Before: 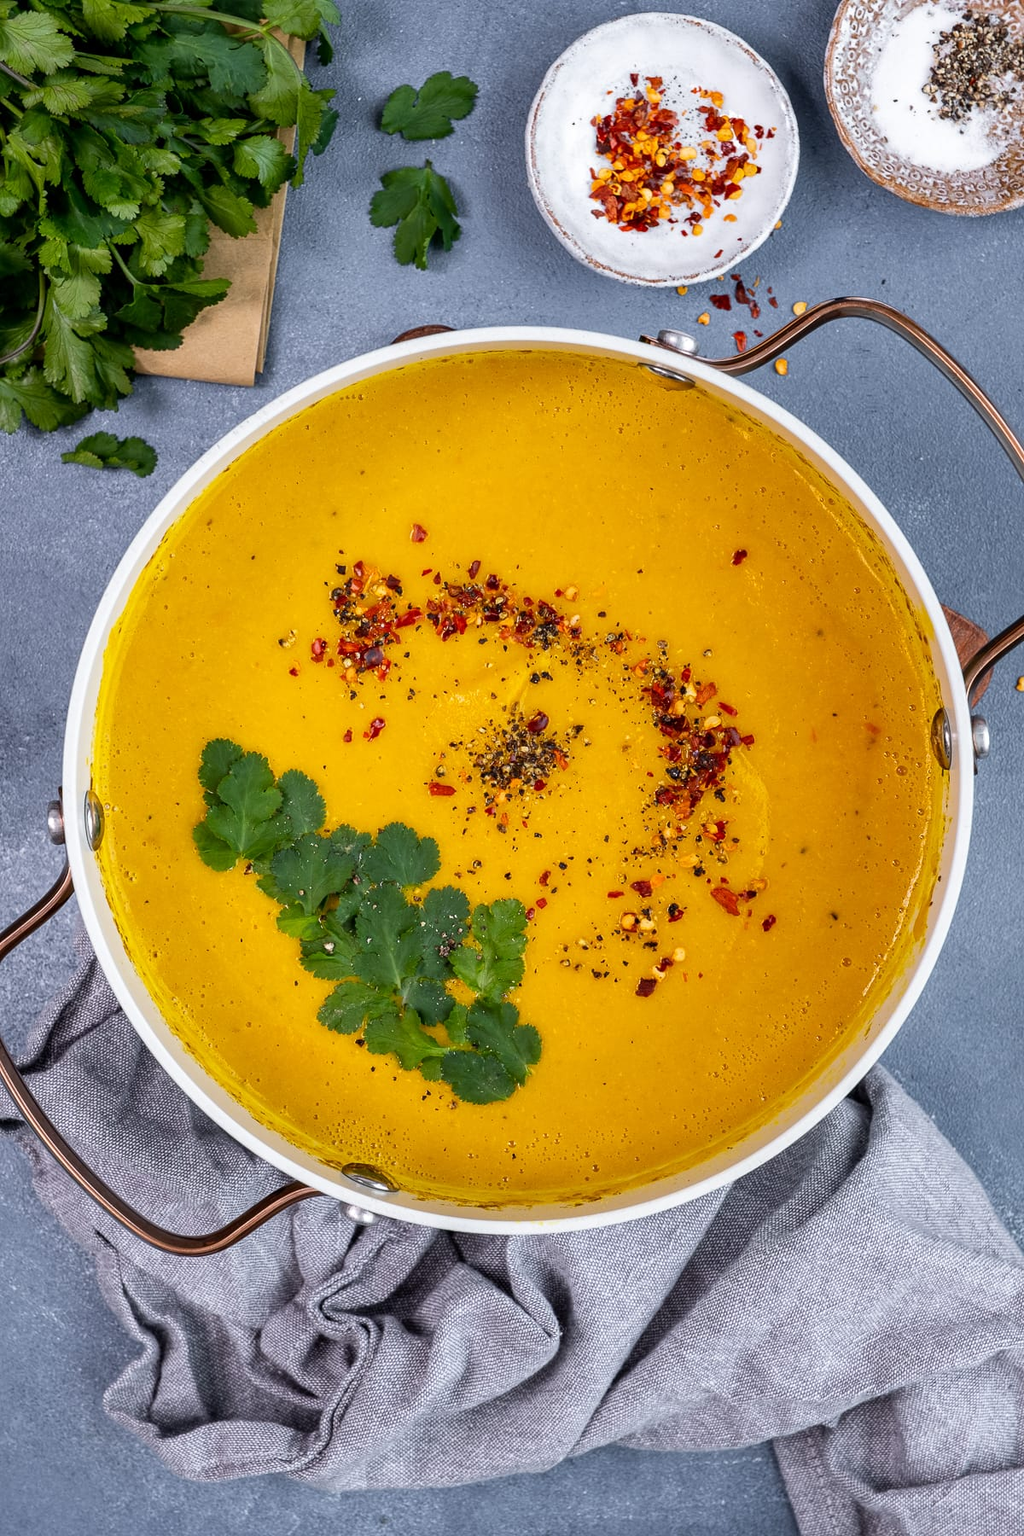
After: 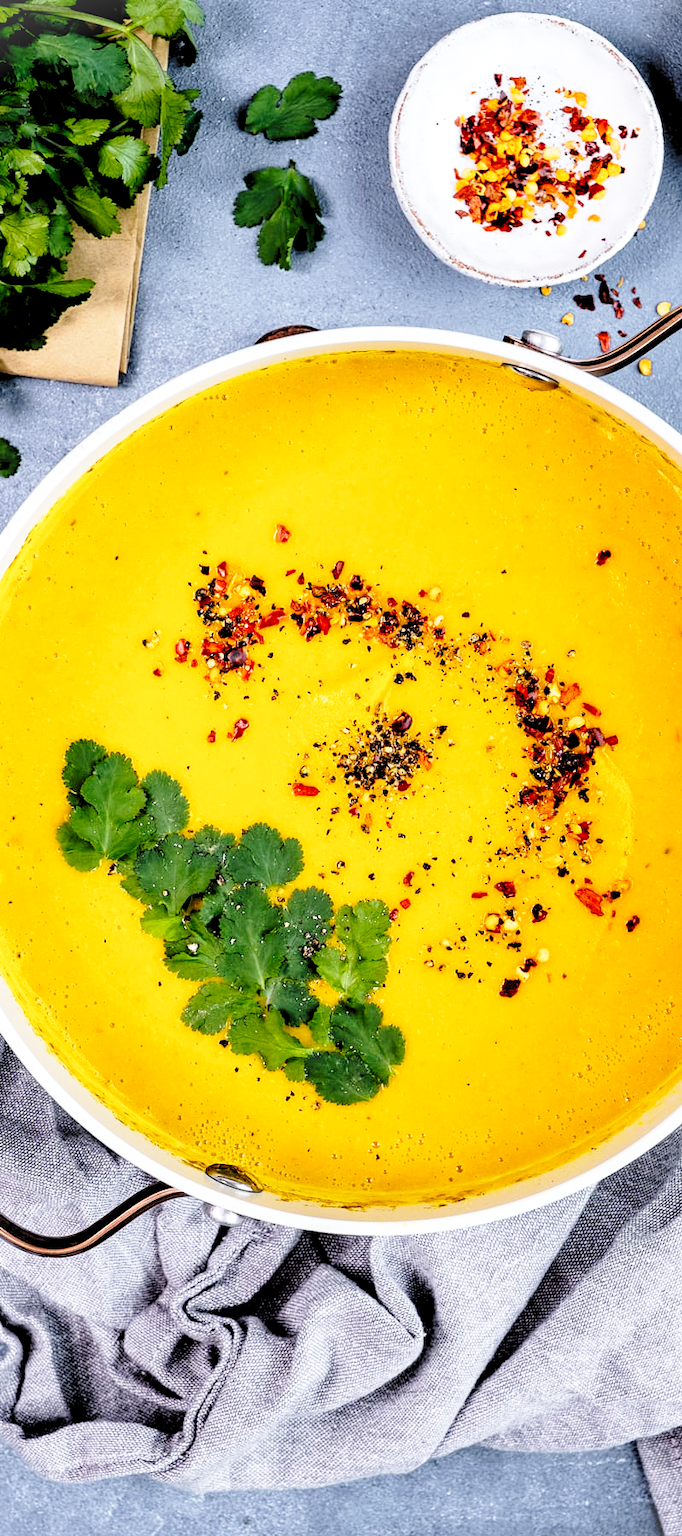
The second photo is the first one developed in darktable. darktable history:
vignetting: fall-off start 100%, brightness 0.3, saturation 0
crop and rotate: left 13.409%, right 19.924%
rgb levels: levels [[0.029, 0.461, 0.922], [0, 0.5, 1], [0, 0.5, 1]]
base curve: curves: ch0 [(0, 0) (0.028, 0.03) (0.121, 0.232) (0.46, 0.748) (0.859, 0.968) (1, 1)], preserve colors none
